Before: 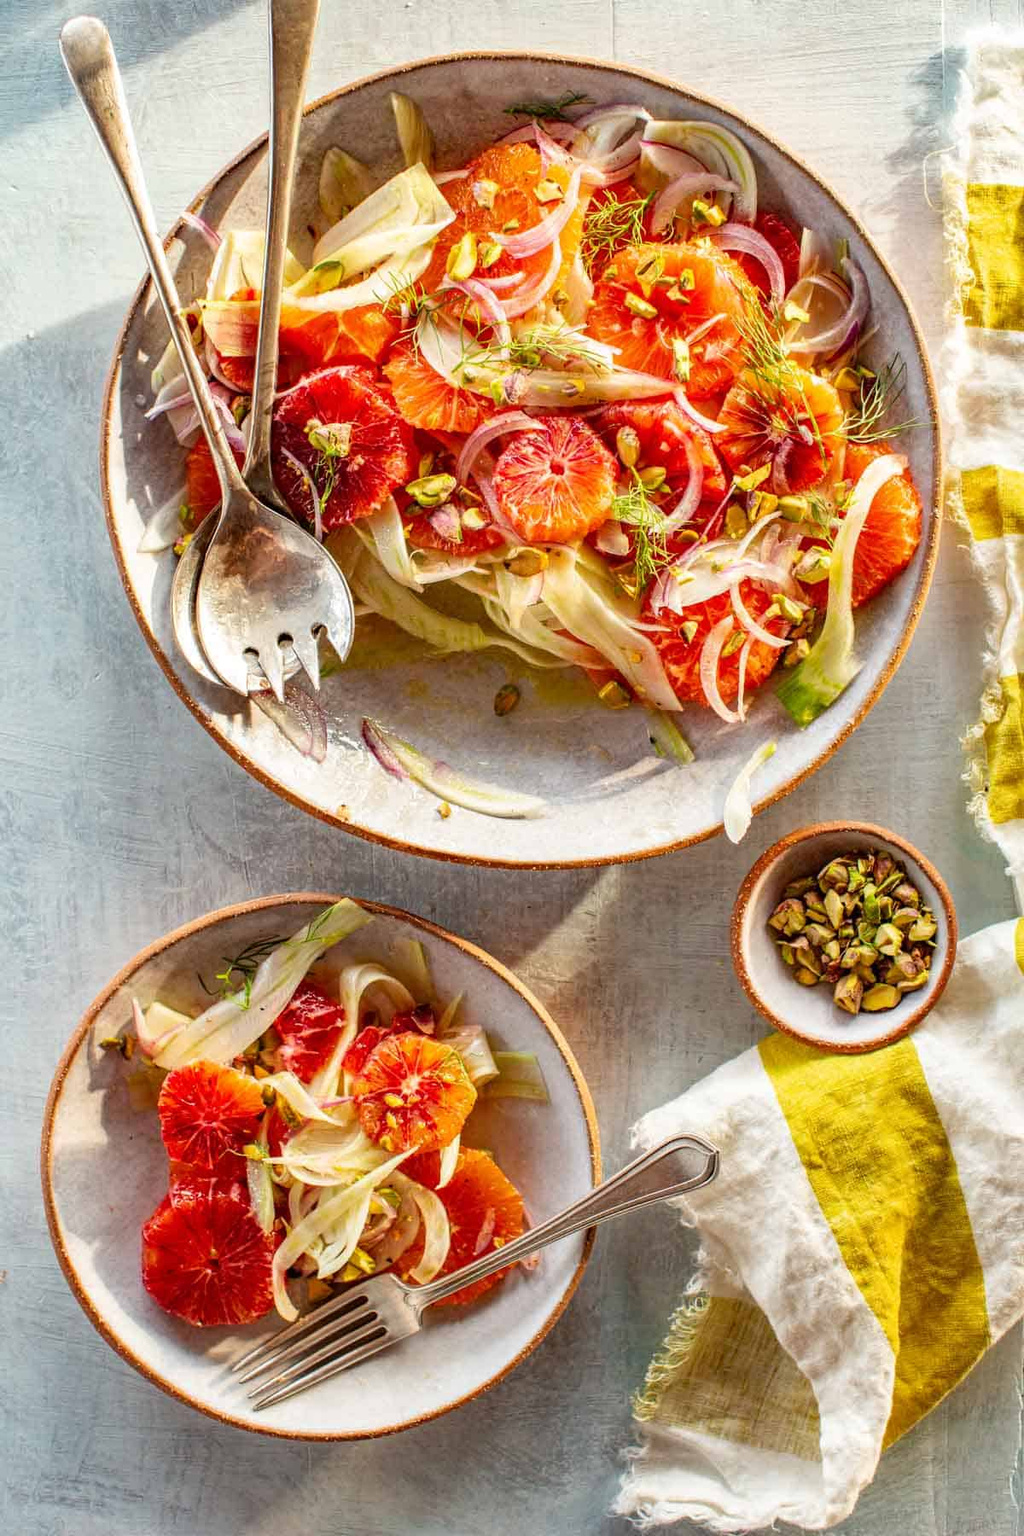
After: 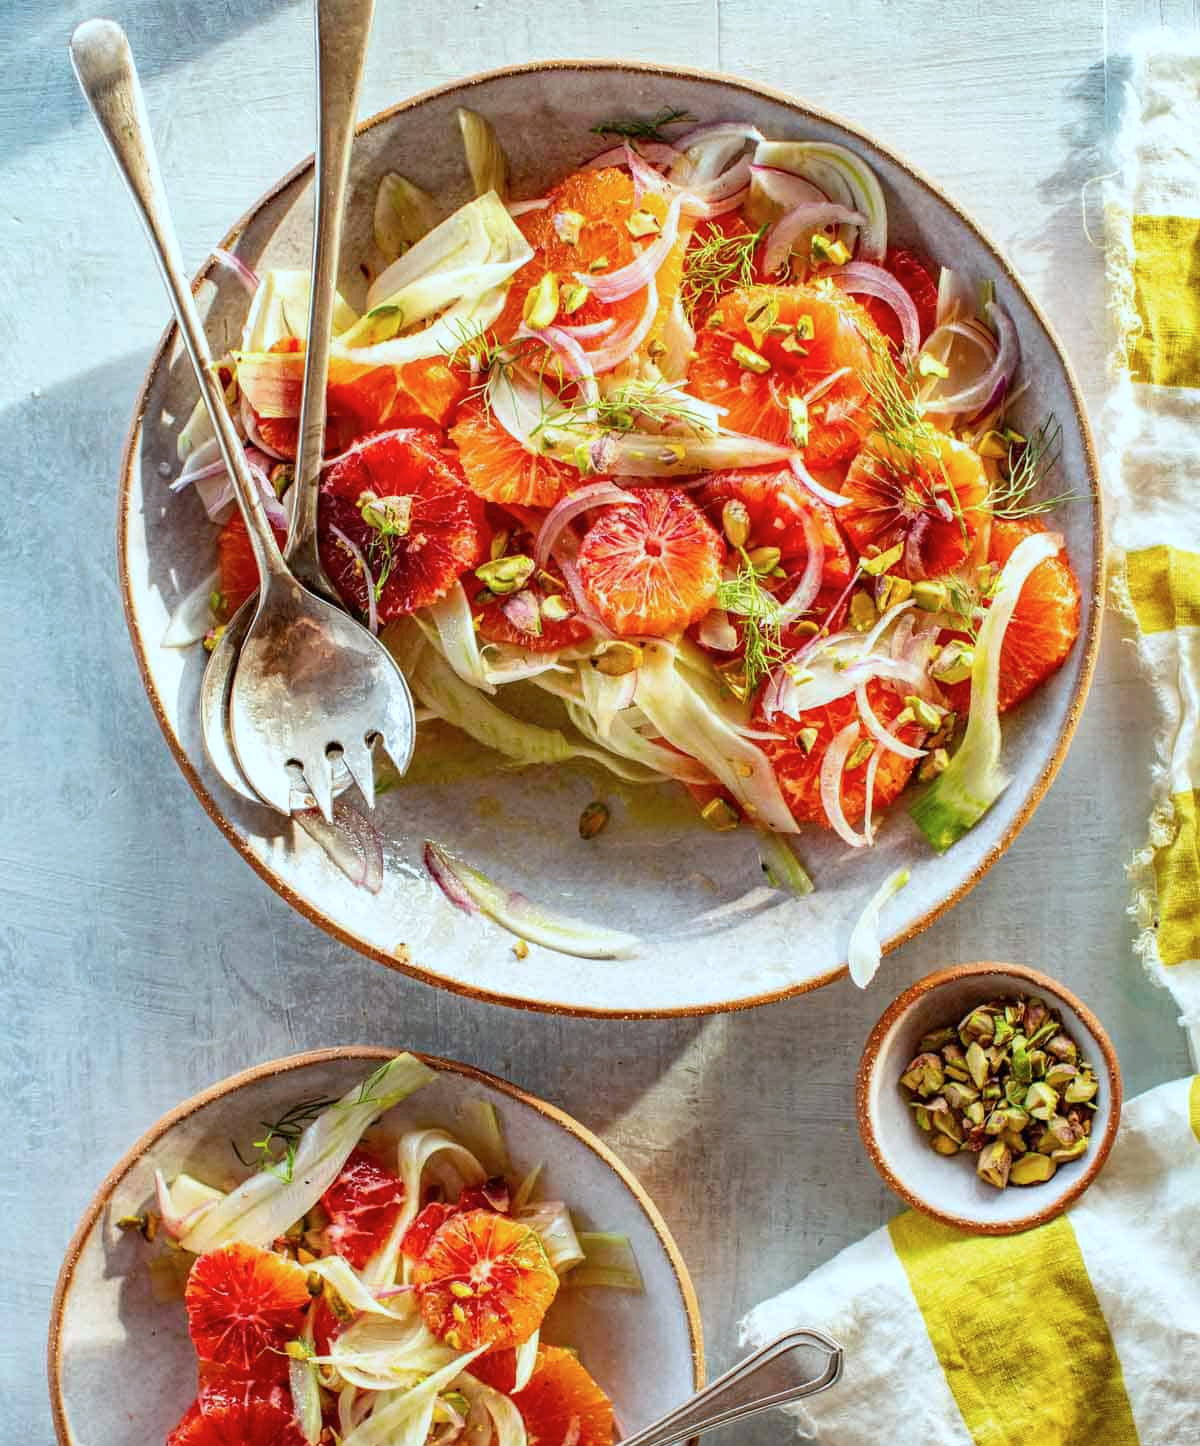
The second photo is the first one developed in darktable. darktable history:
crop: bottom 19.644%
color calibration: illuminant Planckian (black body), x 0.368, y 0.361, temperature 4275.92 K
